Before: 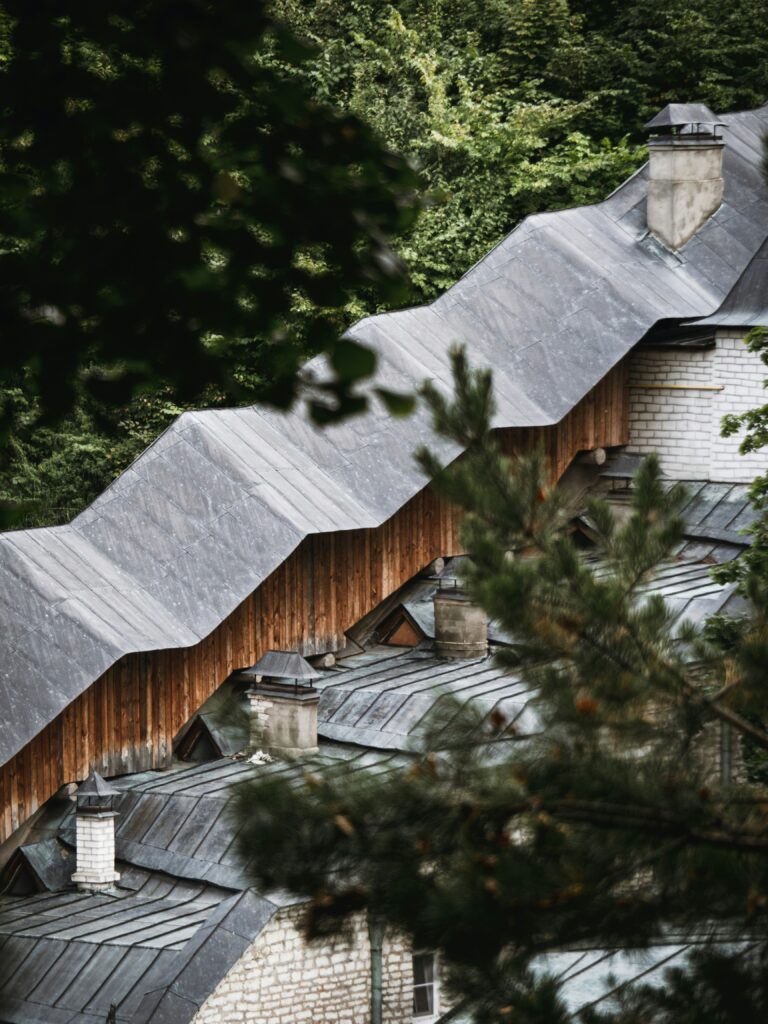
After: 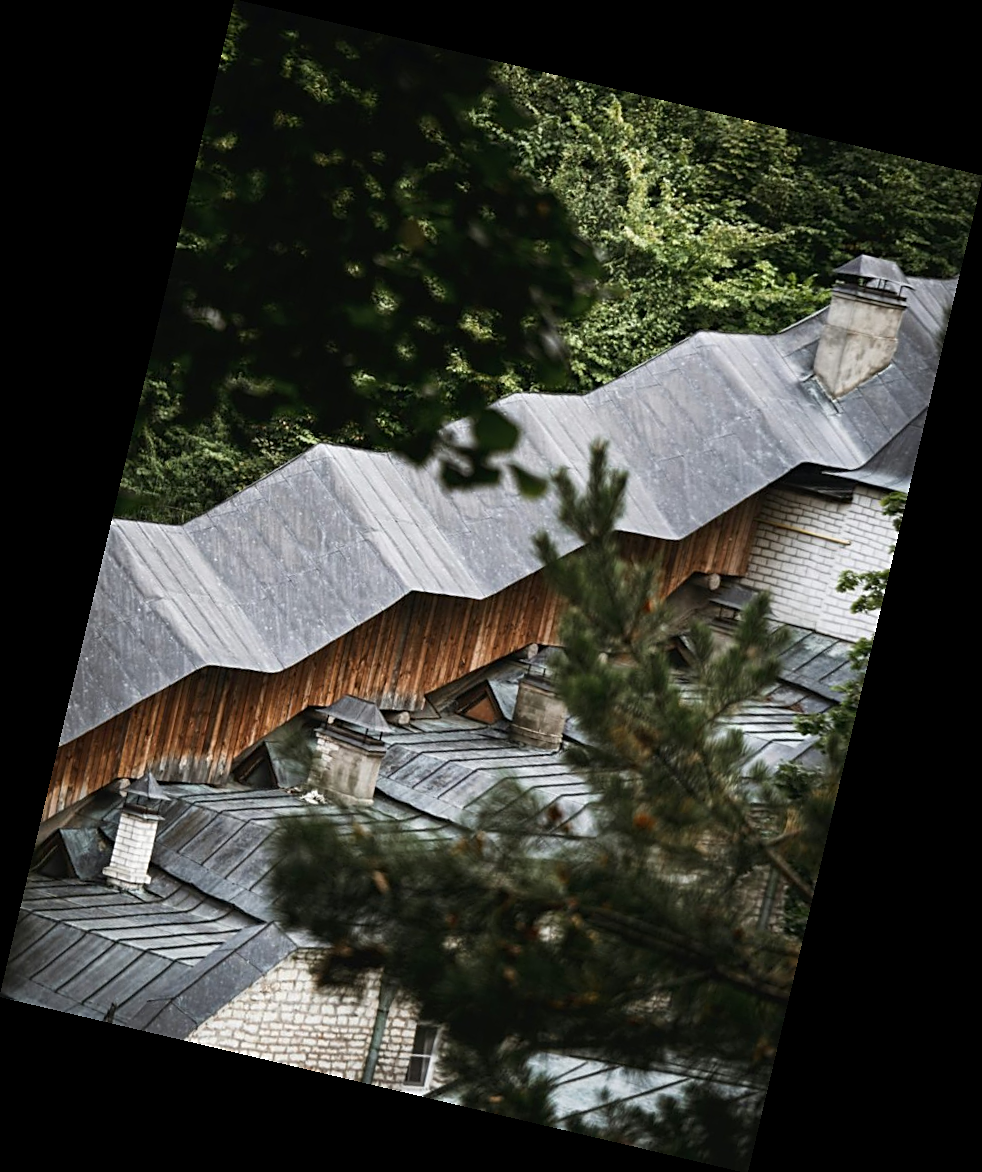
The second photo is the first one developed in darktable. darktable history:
rotate and perspective: rotation 13.27°, automatic cropping off
sharpen: on, module defaults
